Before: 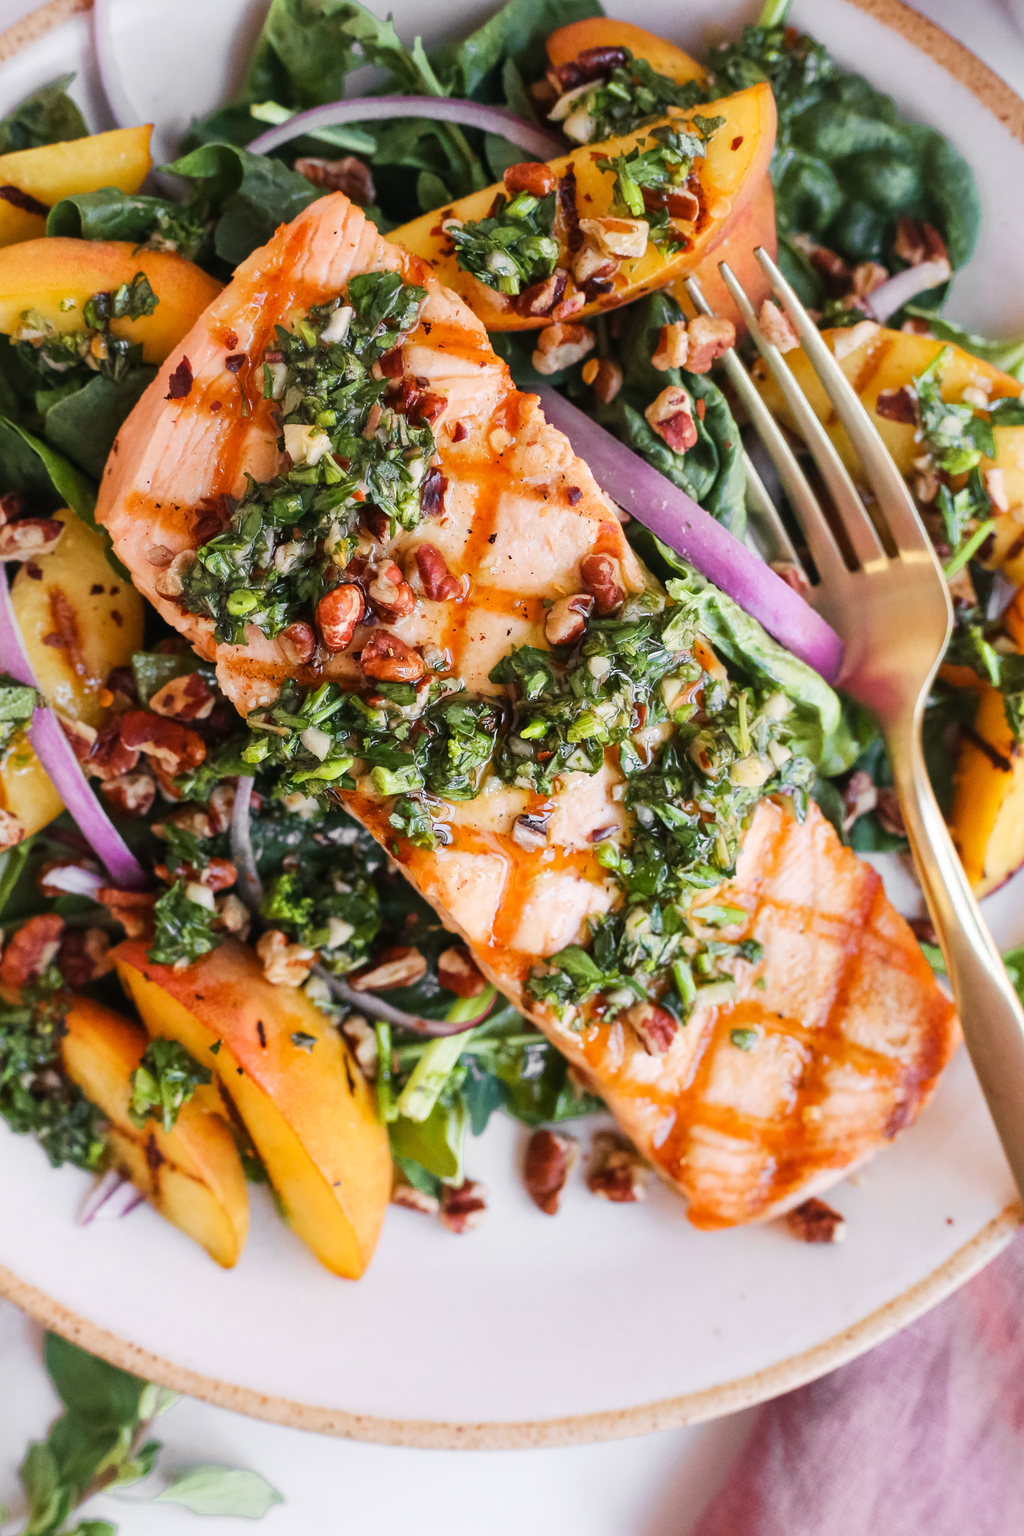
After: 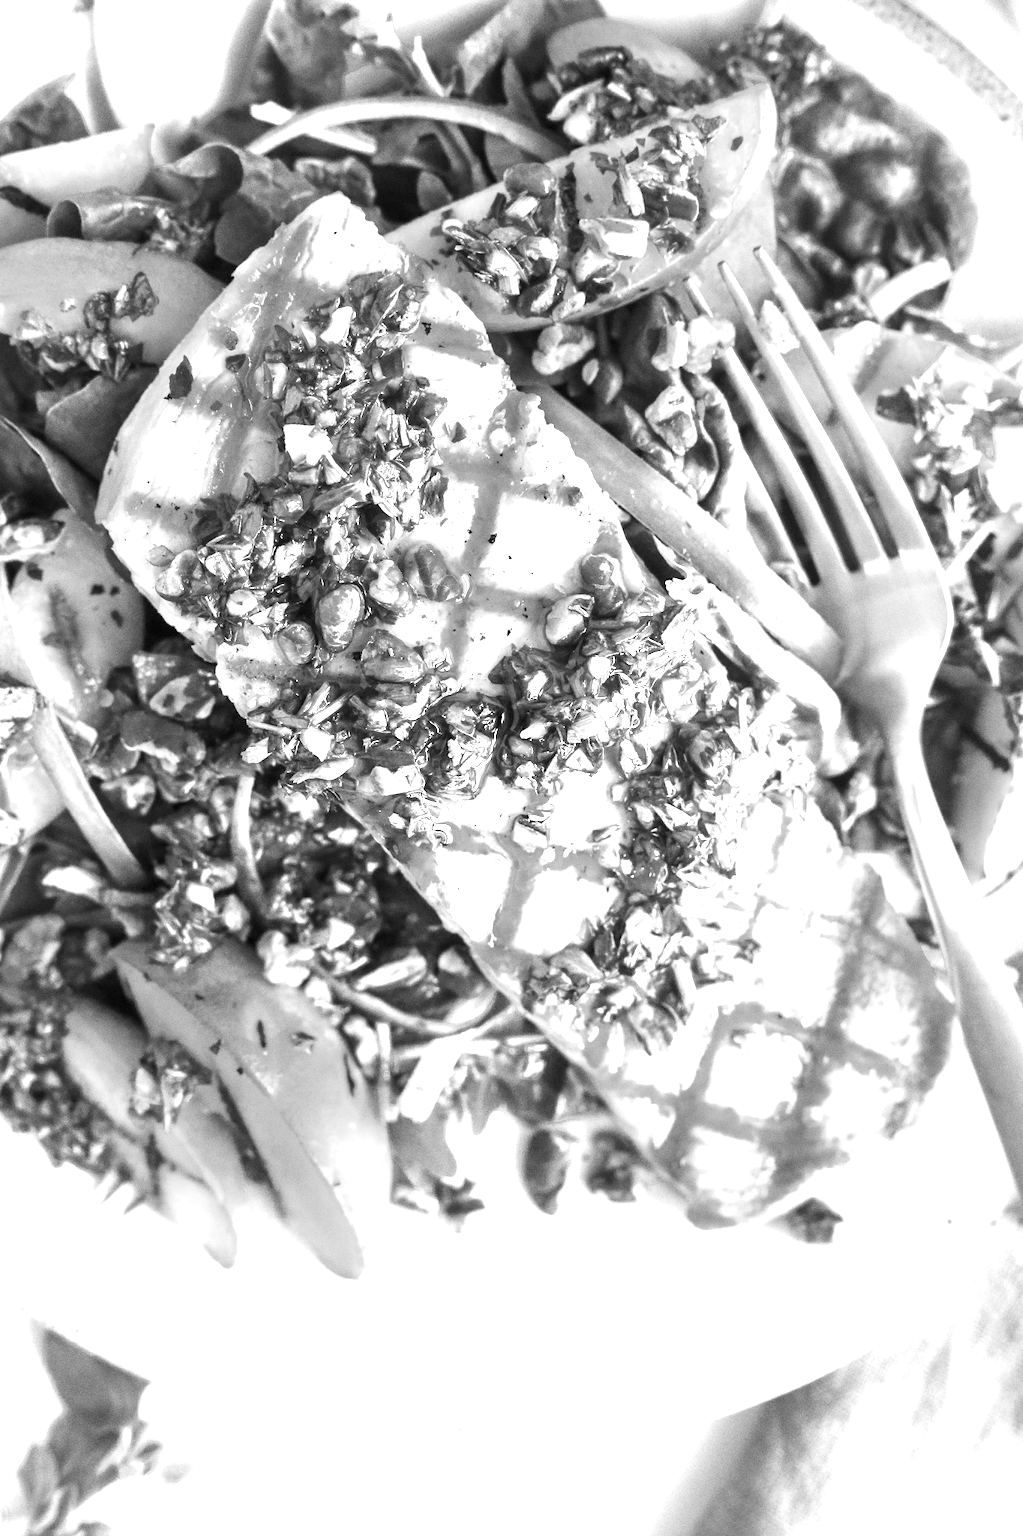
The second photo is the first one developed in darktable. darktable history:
grain: coarseness 0.09 ISO
monochrome: a -4.13, b 5.16, size 1
color balance rgb: shadows lift › chroma 2%, shadows lift › hue 217.2°, power › chroma 0.25%, power › hue 60°, highlights gain › chroma 1.5%, highlights gain › hue 309.6°, global offset › luminance -0.5%, perceptual saturation grading › global saturation 15%, global vibrance 20%
exposure: black level correction 0, exposure 1.975 EV, compensate exposure bias true, compensate highlight preservation false
